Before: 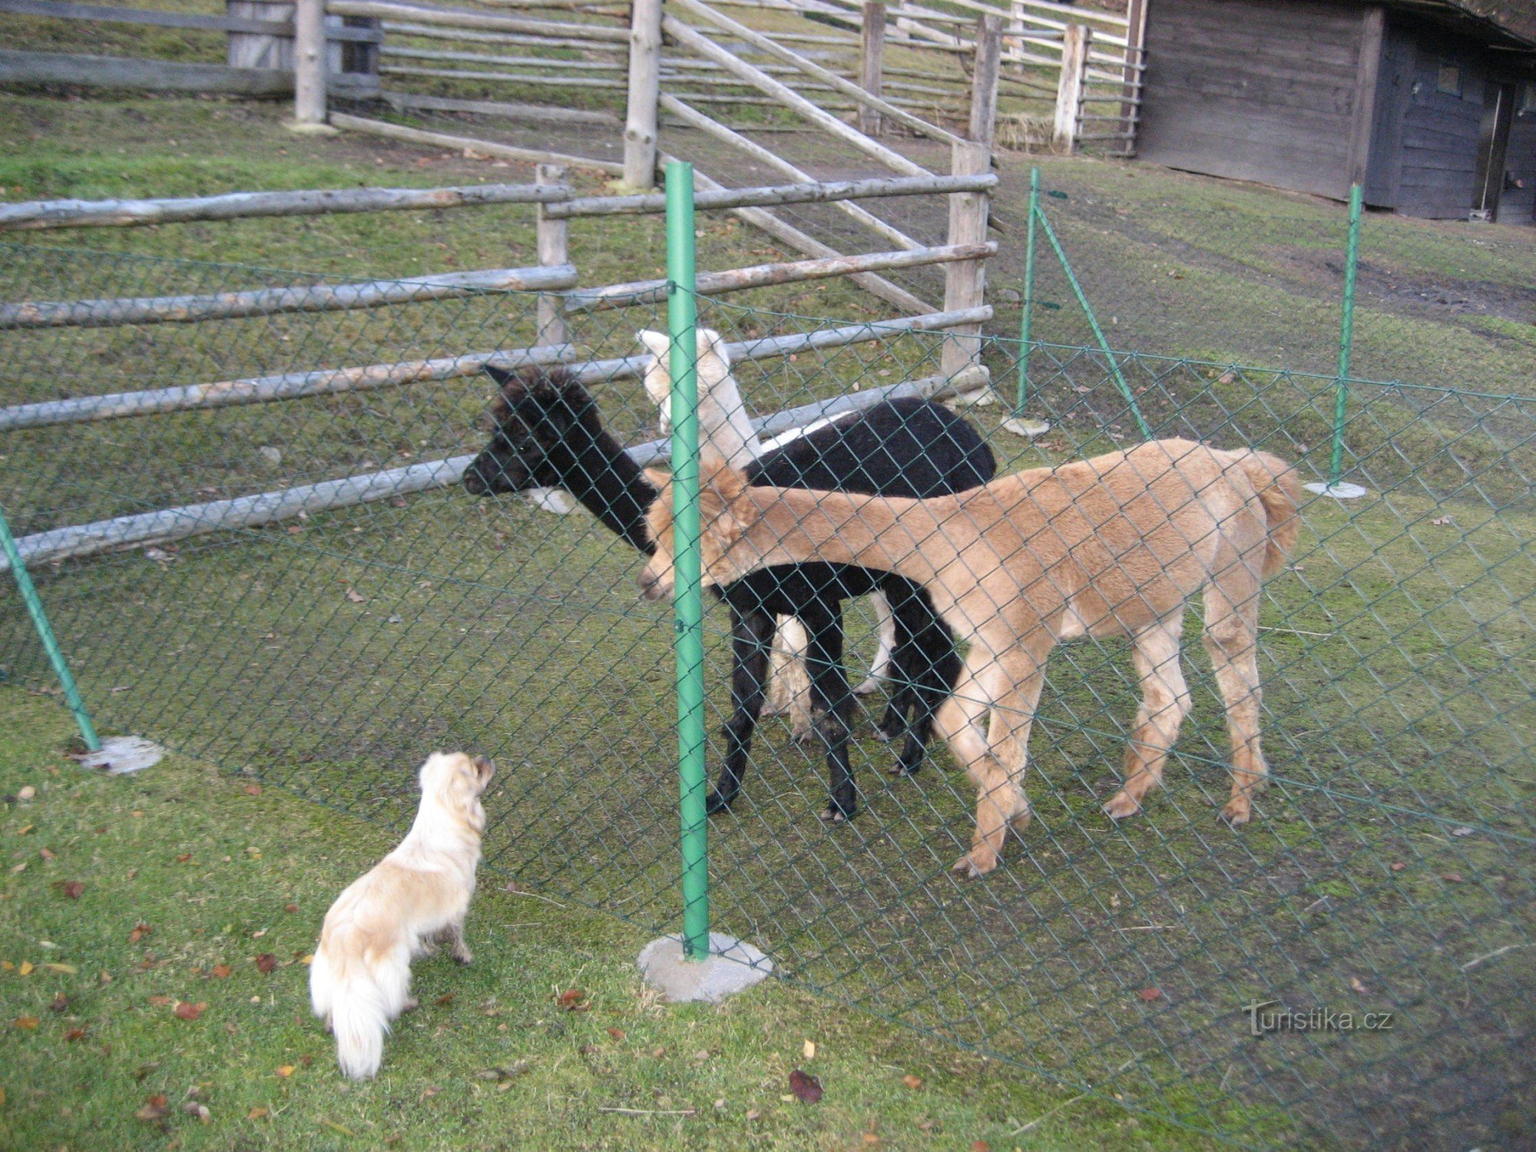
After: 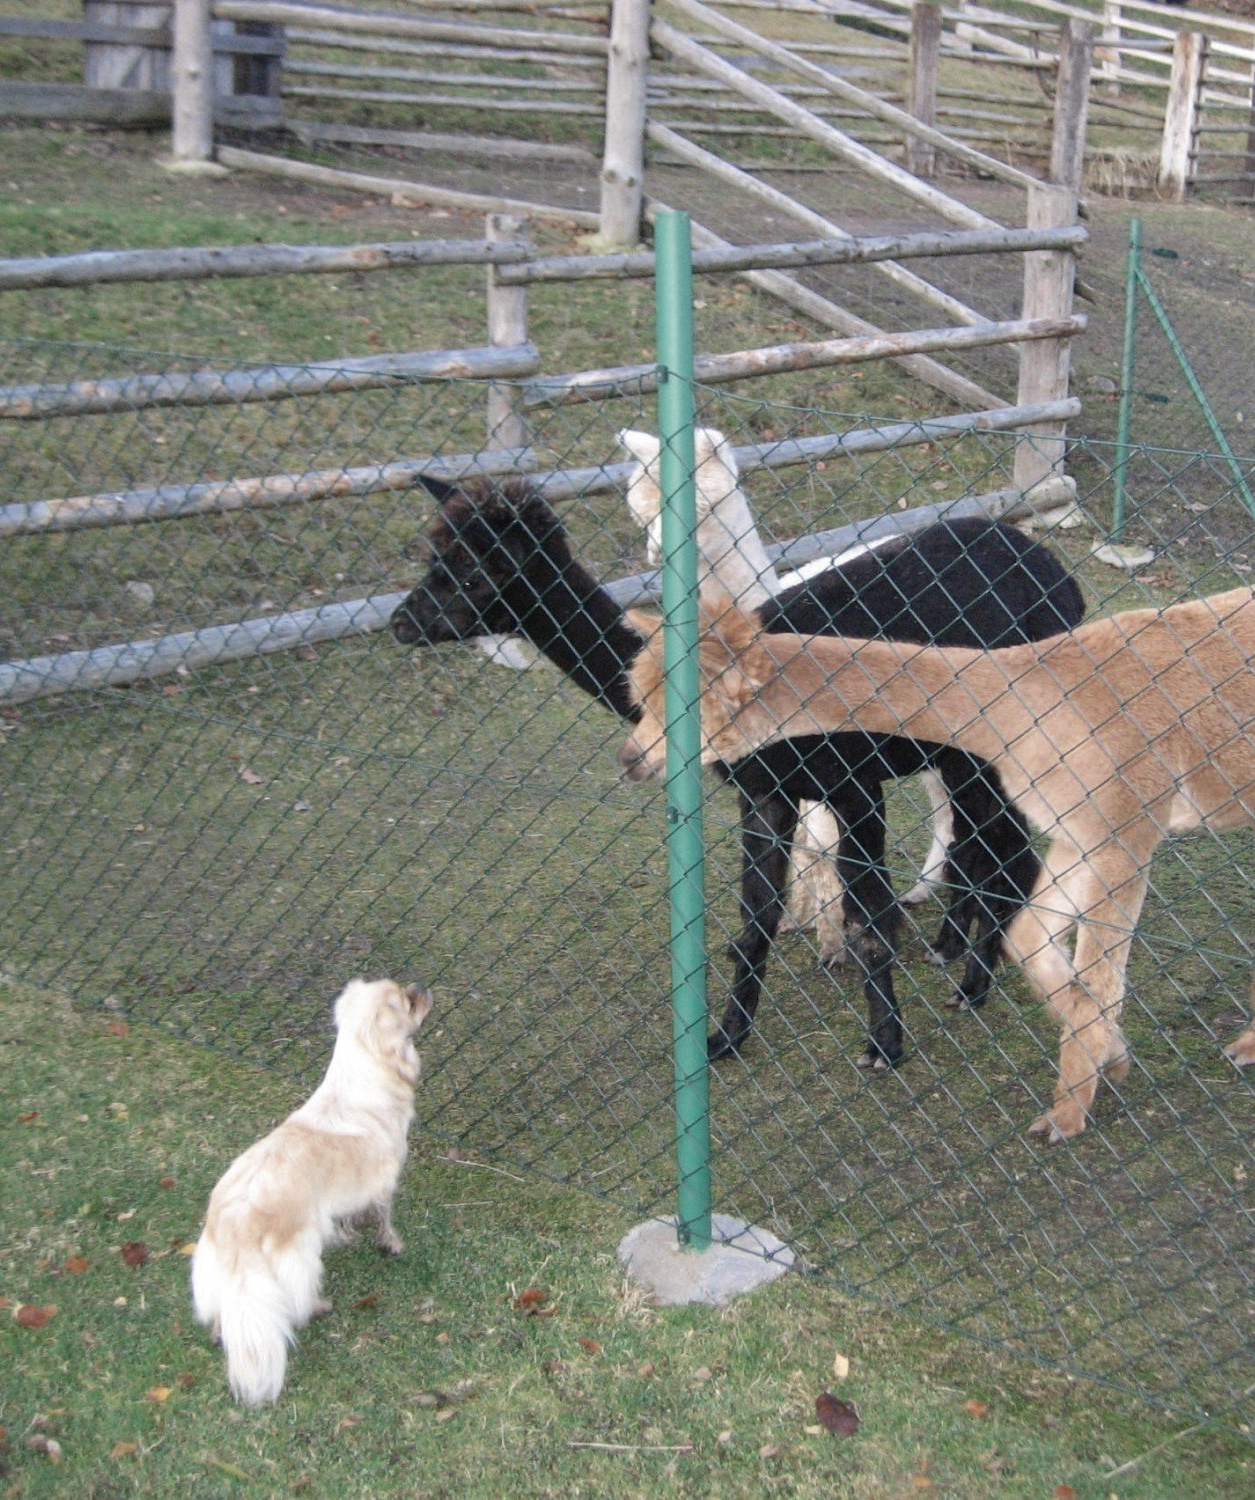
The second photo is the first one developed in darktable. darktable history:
crop: left 10.622%, right 26.579%
color zones: curves: ch0 [(0, 0.5) (0.125, 0.4) (0.25, 0.5) (0.375, 0.4) (0.5, 0.4) (0.625, 0.35) (0.75, 0.35) (0.875, 0.5)]; ch1 [(0, 0.35) (0.125, 0.45) (0.25, 0.35) (0.375, 0.35) (0.5, 0.35) (0.625, 0.35) (0.75, 0.45) (0.875, 0.35)]; ch2 [(0, 0.6) (0.125, 0.5) (0.25, 0.5) (0.375, 0.6) (0.5, 0.6) (0.625, 0.5) (0.75, 0.5) (0.875, 0.5)]
